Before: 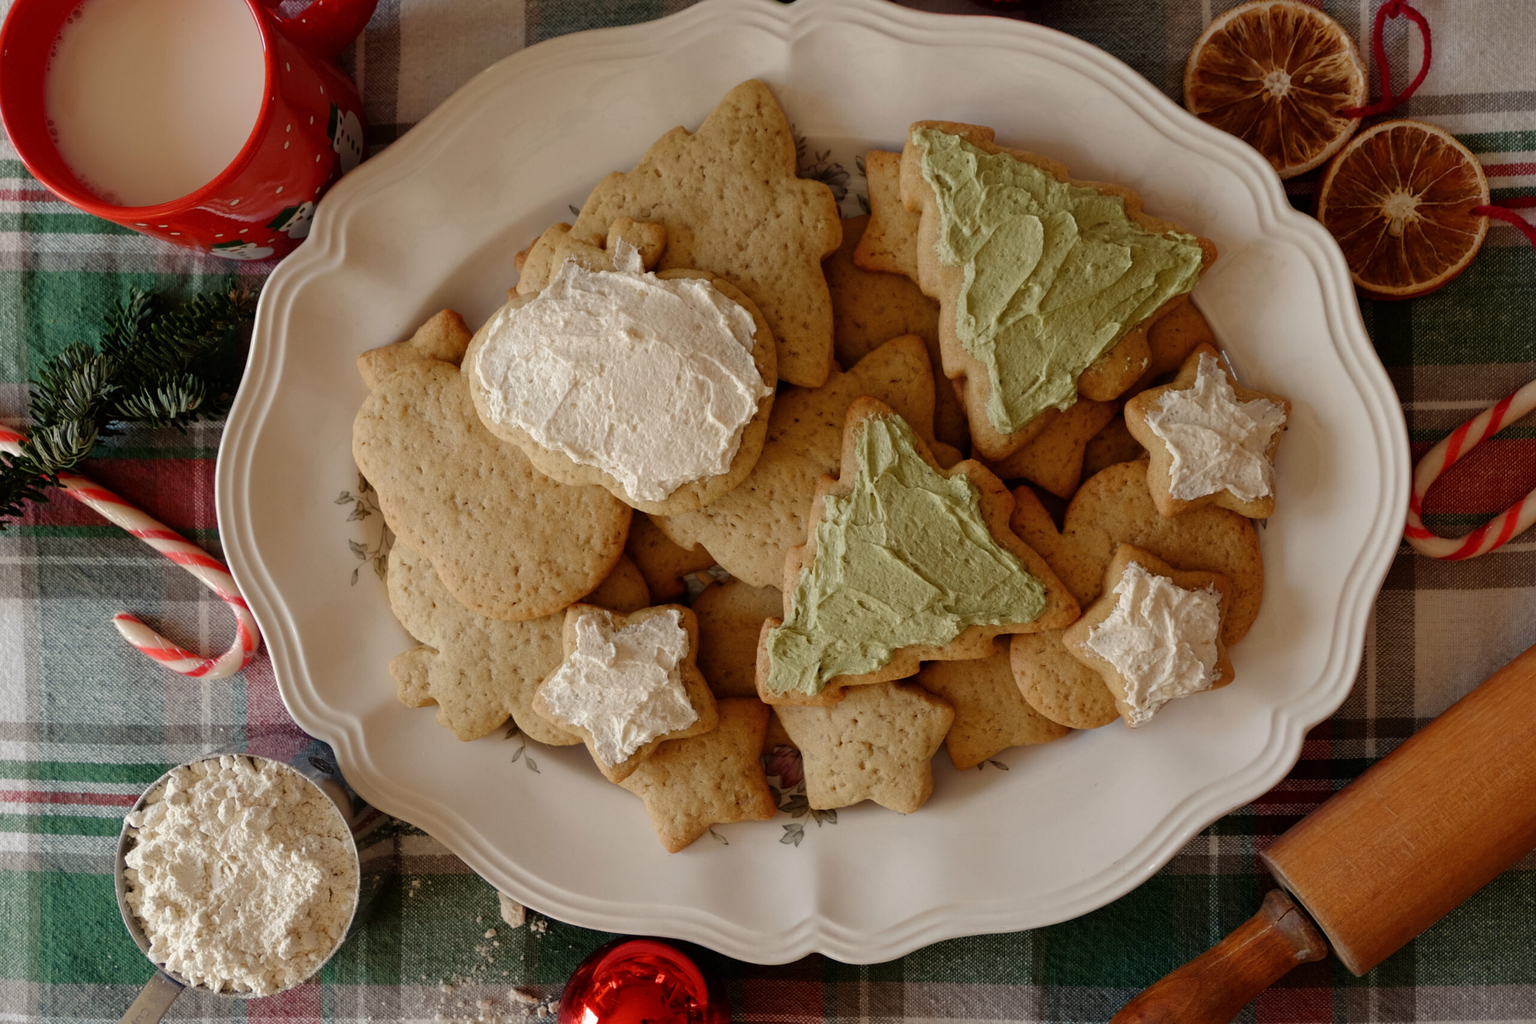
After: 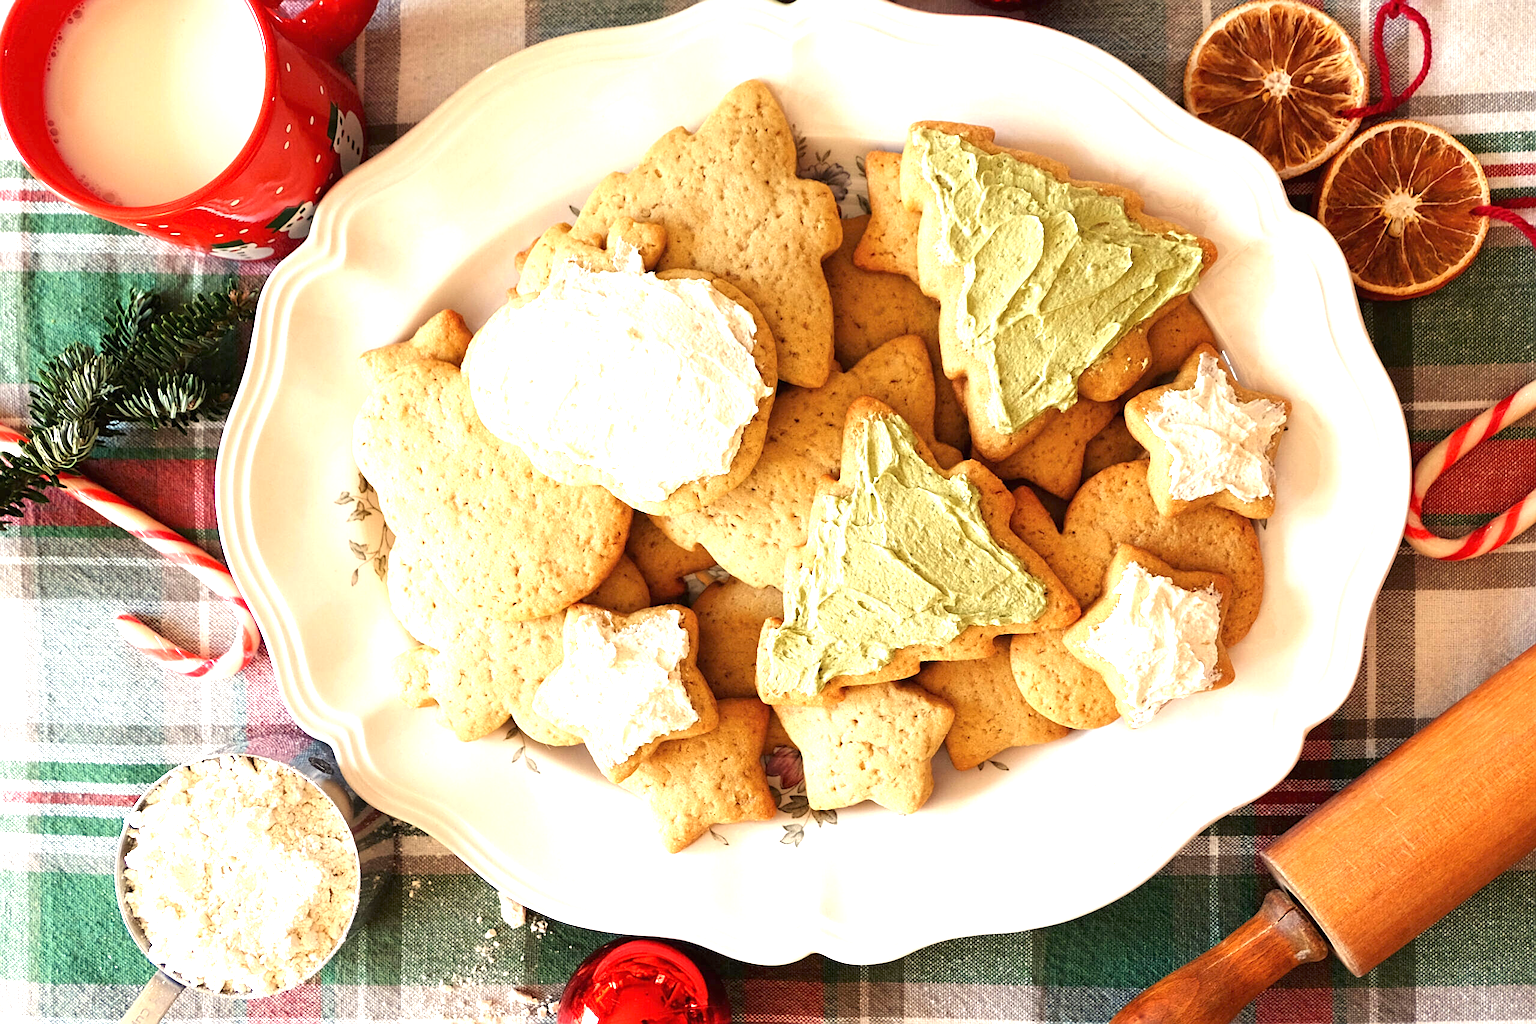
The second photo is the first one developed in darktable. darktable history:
sharpen: amount 0.496
exposure: black level correction 0, exposure 2.115 EV, compensate exposure bias true, compensate highlight preservation false
